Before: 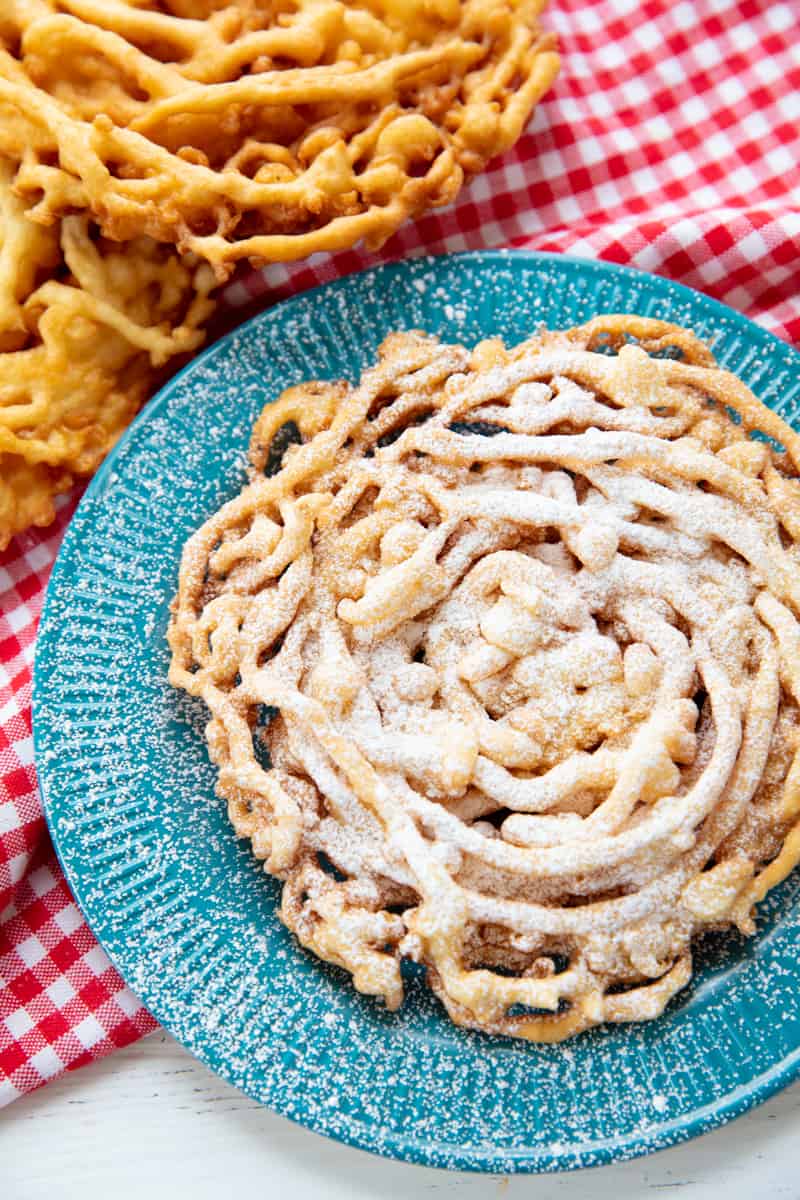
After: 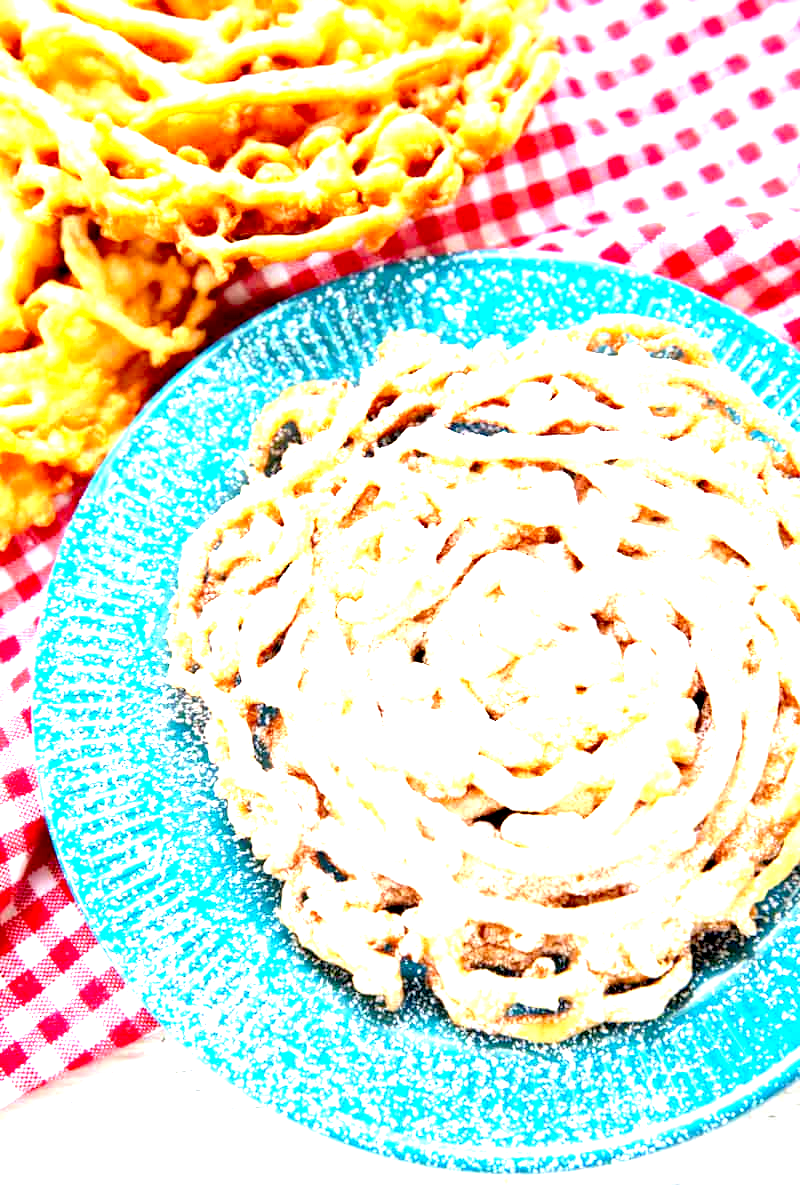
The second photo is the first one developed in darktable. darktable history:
exposure: black level correction 0.006, exposure 2.067 EV, compensate exposure bias true, compensate highlight preservation false
